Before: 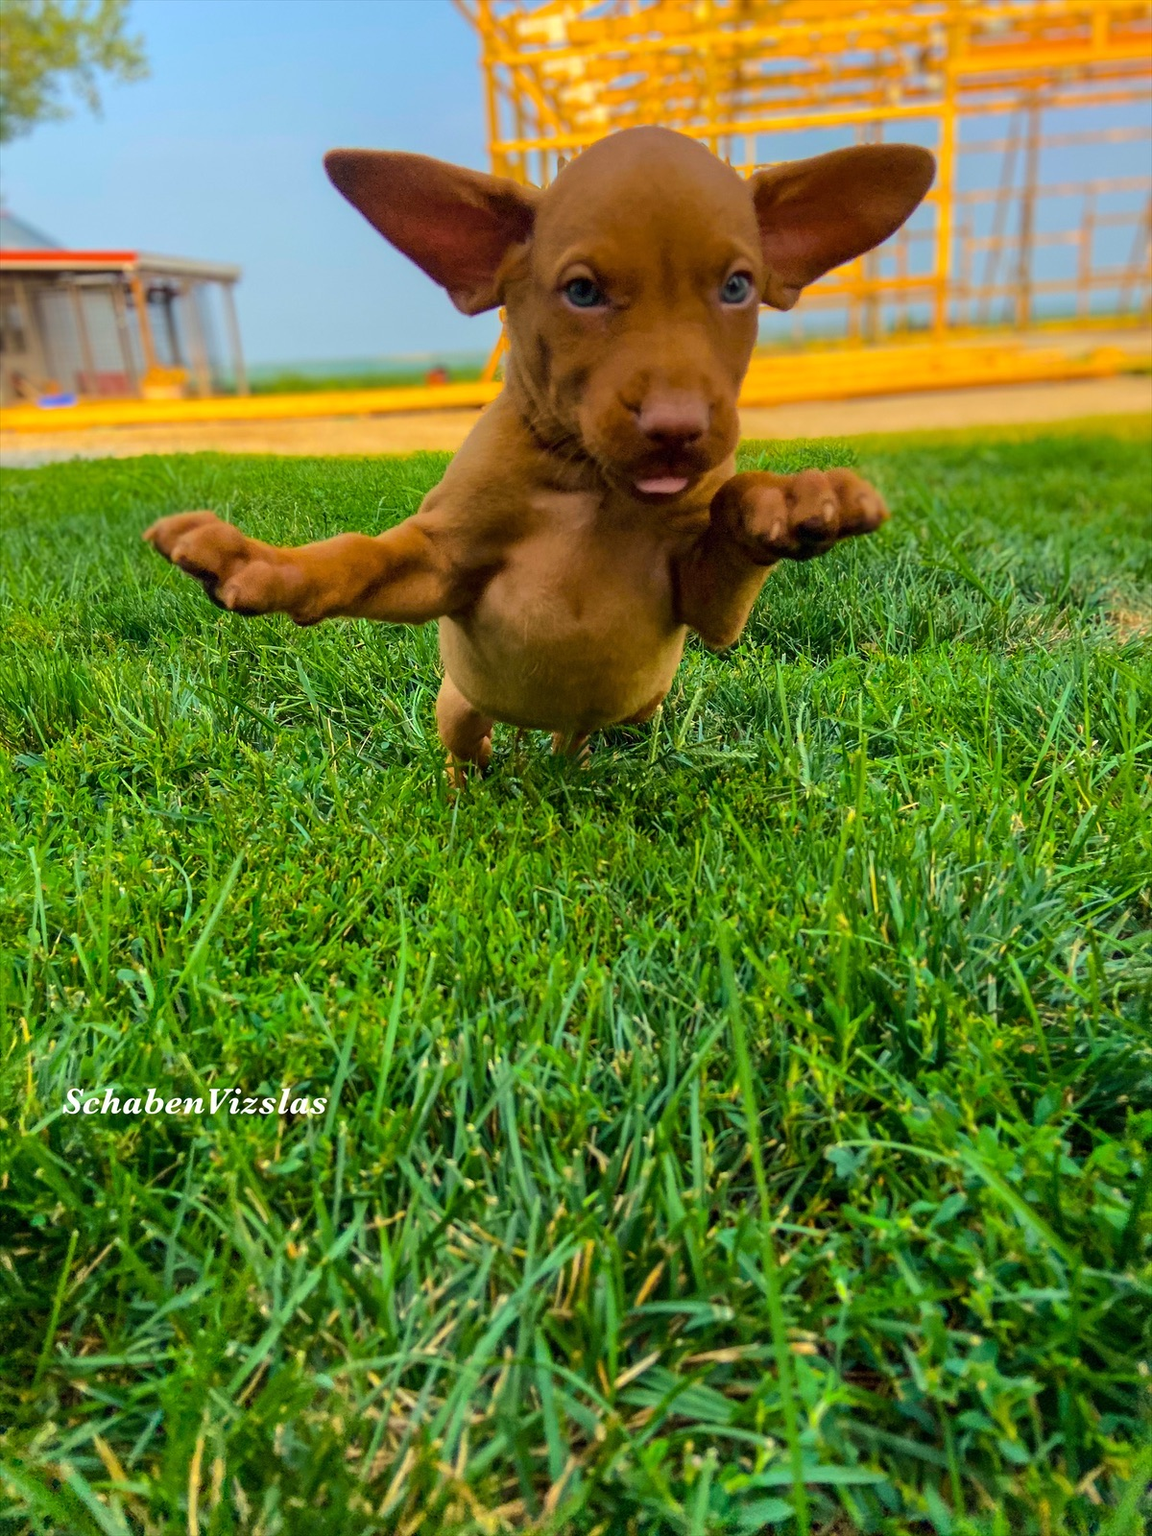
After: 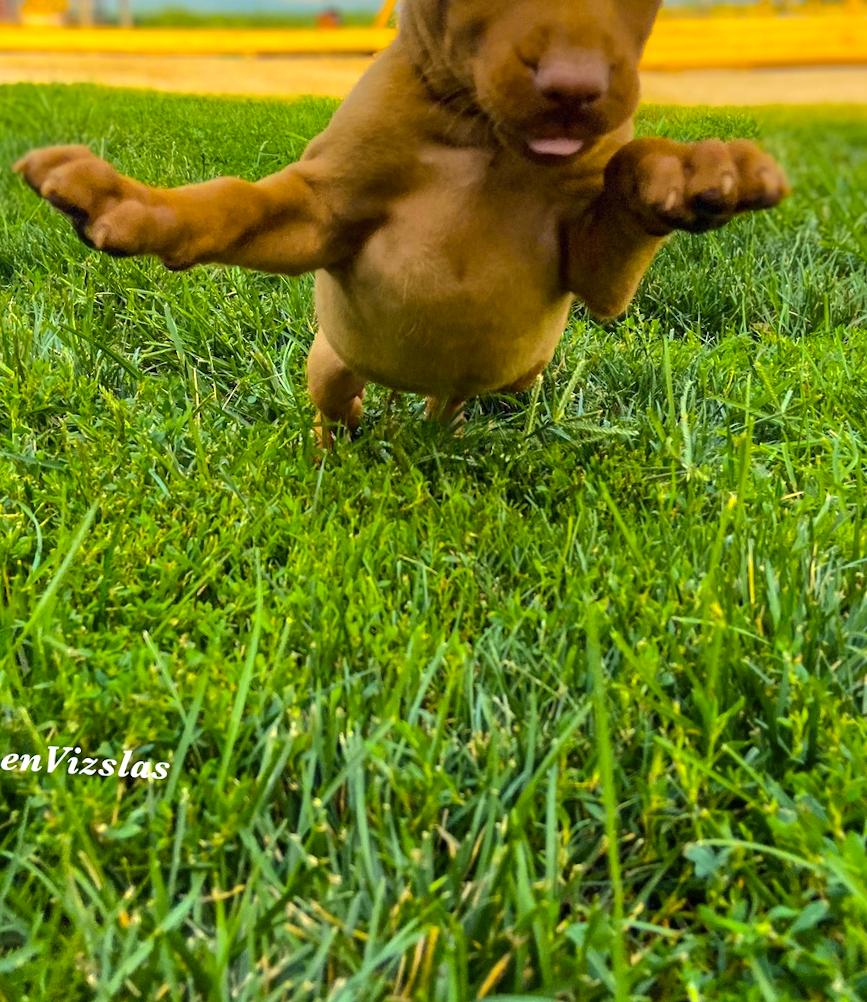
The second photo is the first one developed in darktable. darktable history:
crop and rotate: angle -3.37°, left 9.79%, top 20.73%, right 12.42%, bottom 11.82%
color correction: highlights a* -0.182, highlights b* -0.124
white balance: red 0.984, blue 1.059
exposure: exposure 0.258 EV, compensate highlight preservation false
color contrast: green-magenta contrast 0.8, blue-yellow contrast 1.1, unbound 0
